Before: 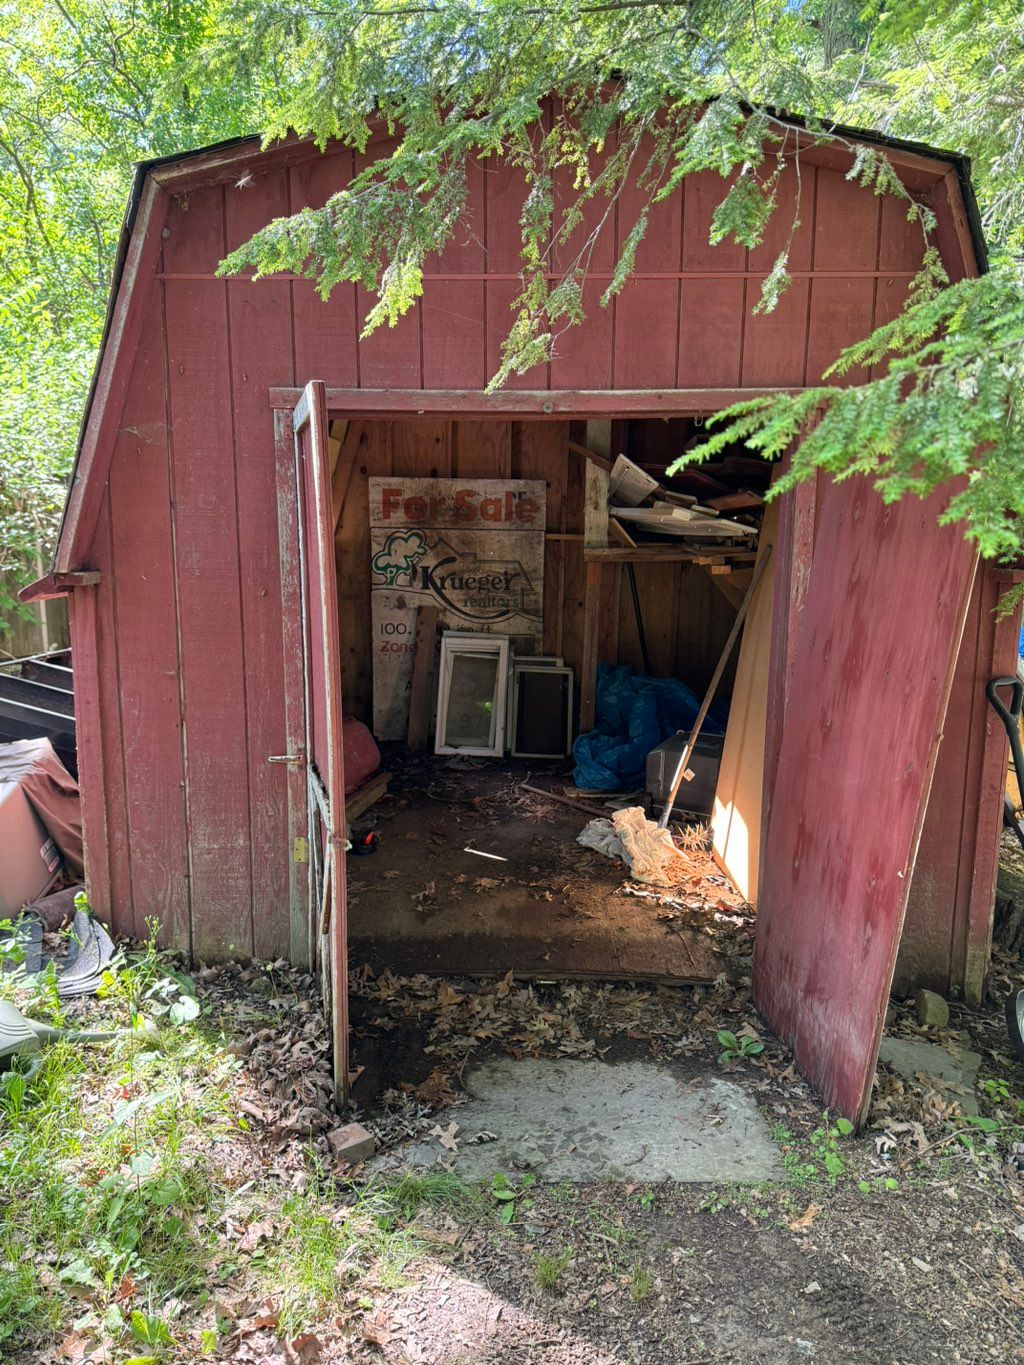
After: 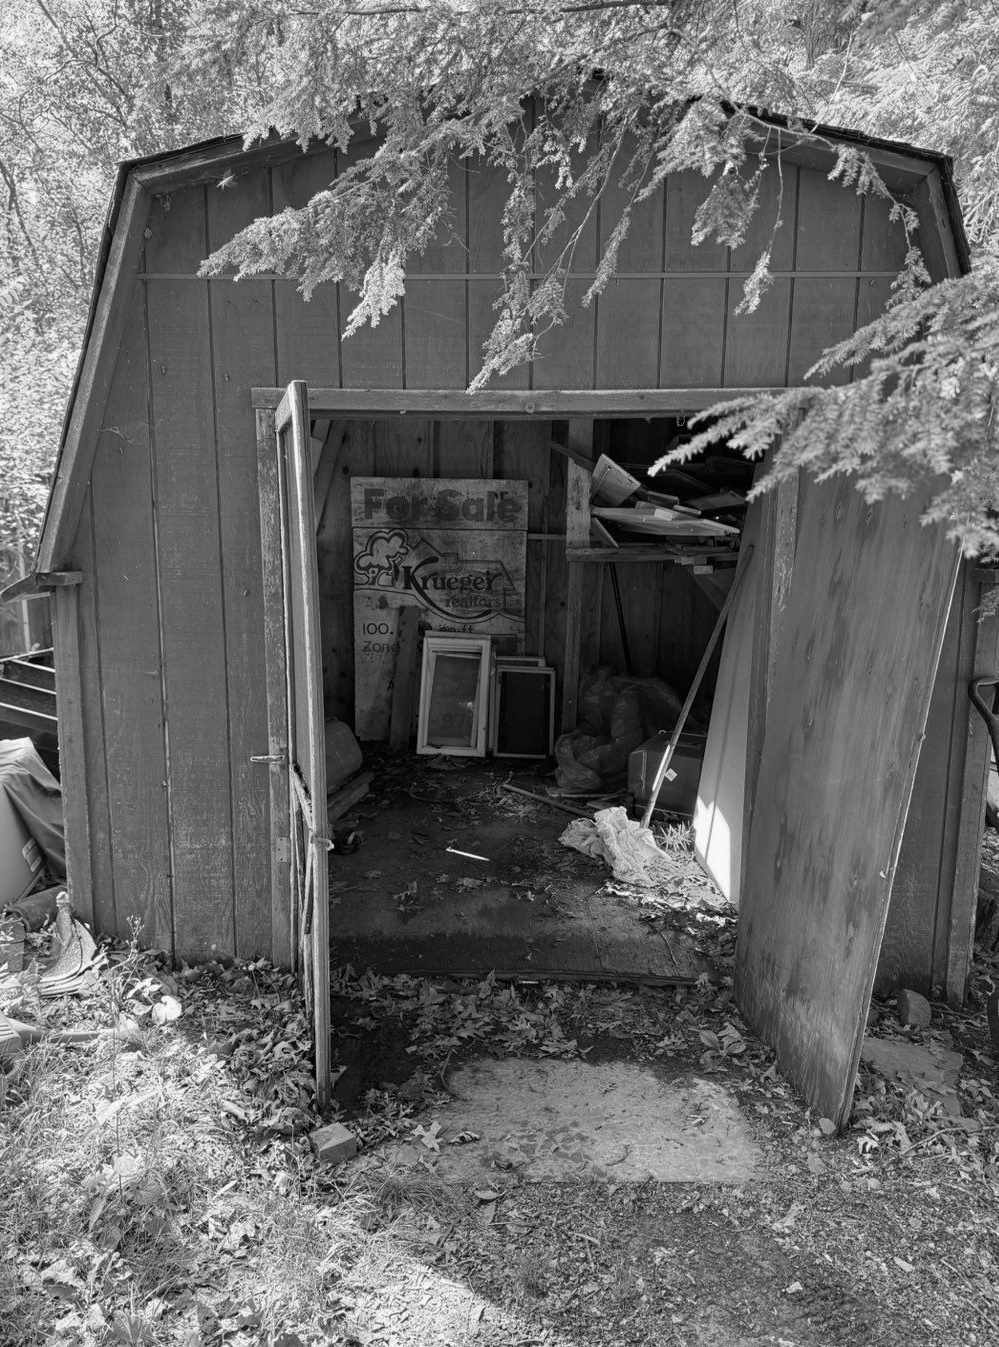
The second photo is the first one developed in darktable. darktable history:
color calibration: output gray [0.267, 0.423, 0.261, 0], illuminant same as pipeline (D50), adaptation none (bypass)
crop and rotate: left 1.774%, right 0.633%, bottom 1.28%
